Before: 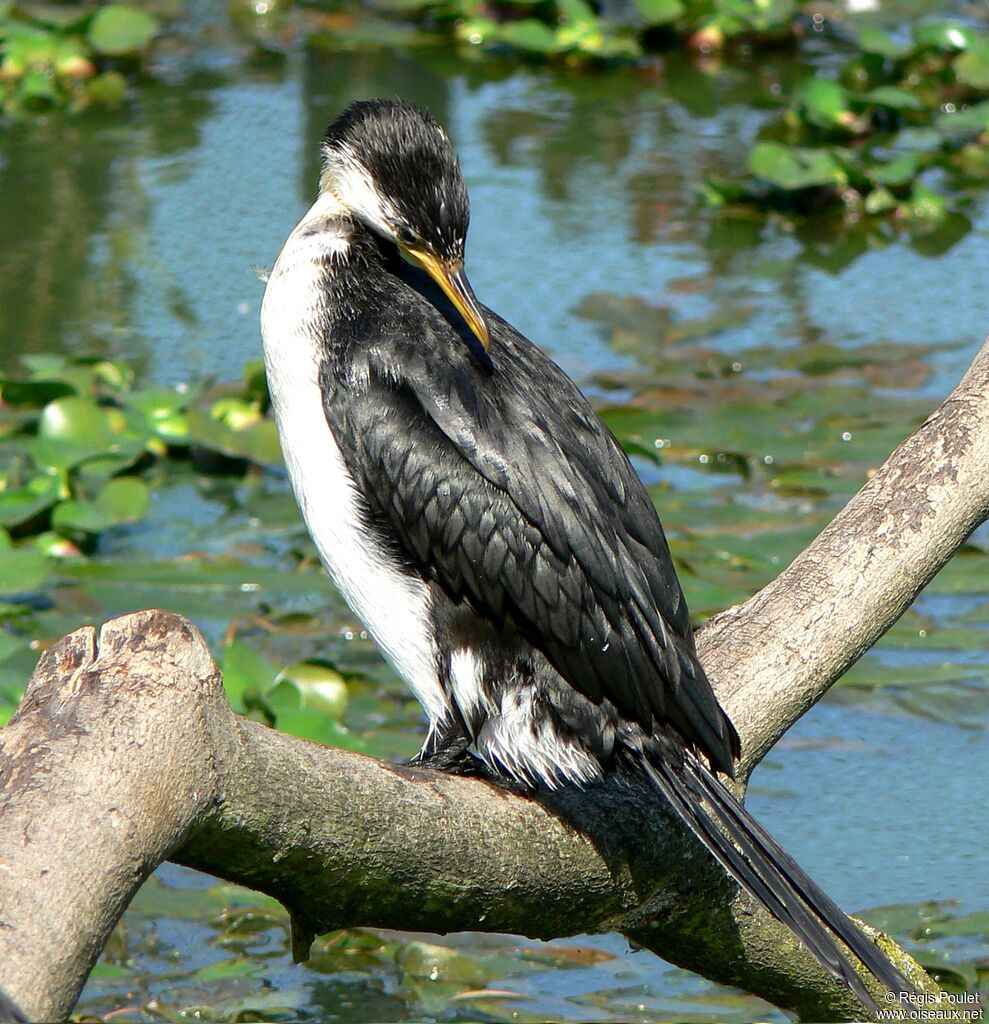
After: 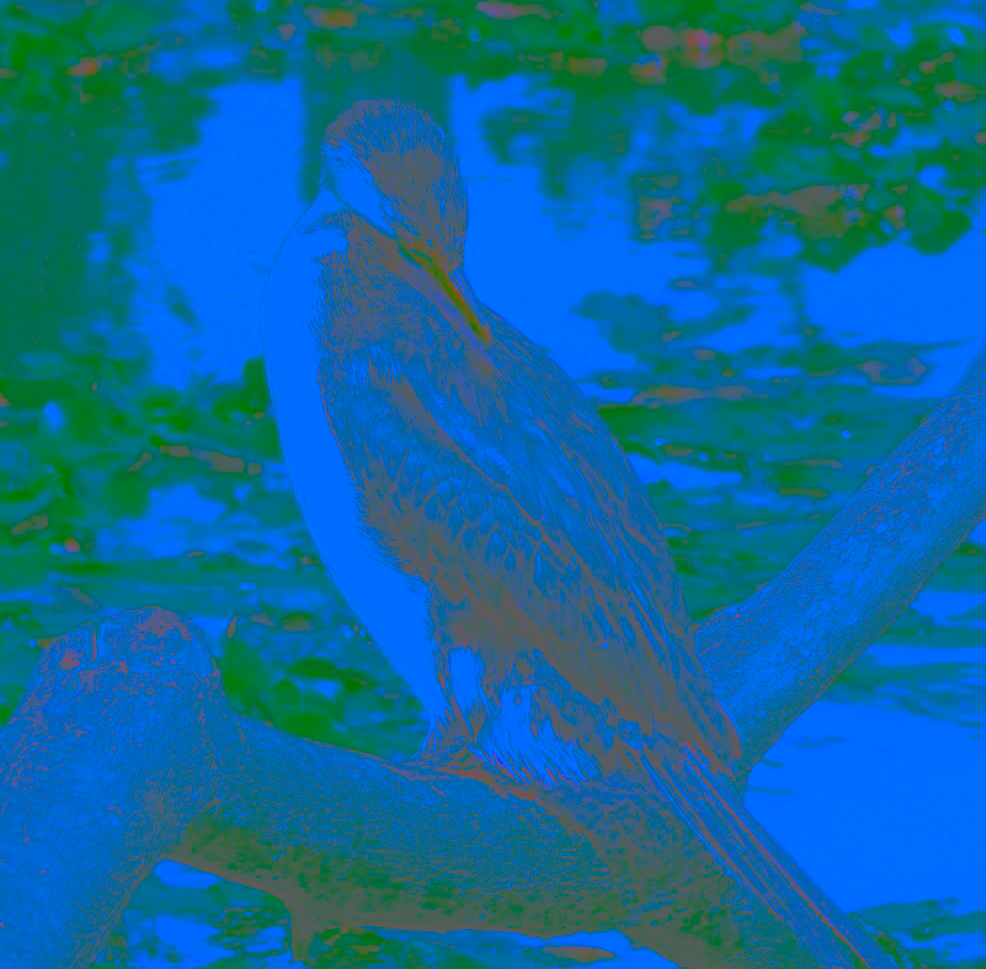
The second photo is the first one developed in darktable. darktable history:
sharpen: on, module defaults
local contrast: highlights 101%, shadows 98%, detail 120%, midtone range 0.2
crop: top 0.272%, right 0.265%, bottom 5.099%
color calibration: illuminant as shot in camera, x 0.442, y 0.414, temperature 2892.4 K
contrast brightness saturation: contrast -0.983, brightness -0.166, saturation 0.737
